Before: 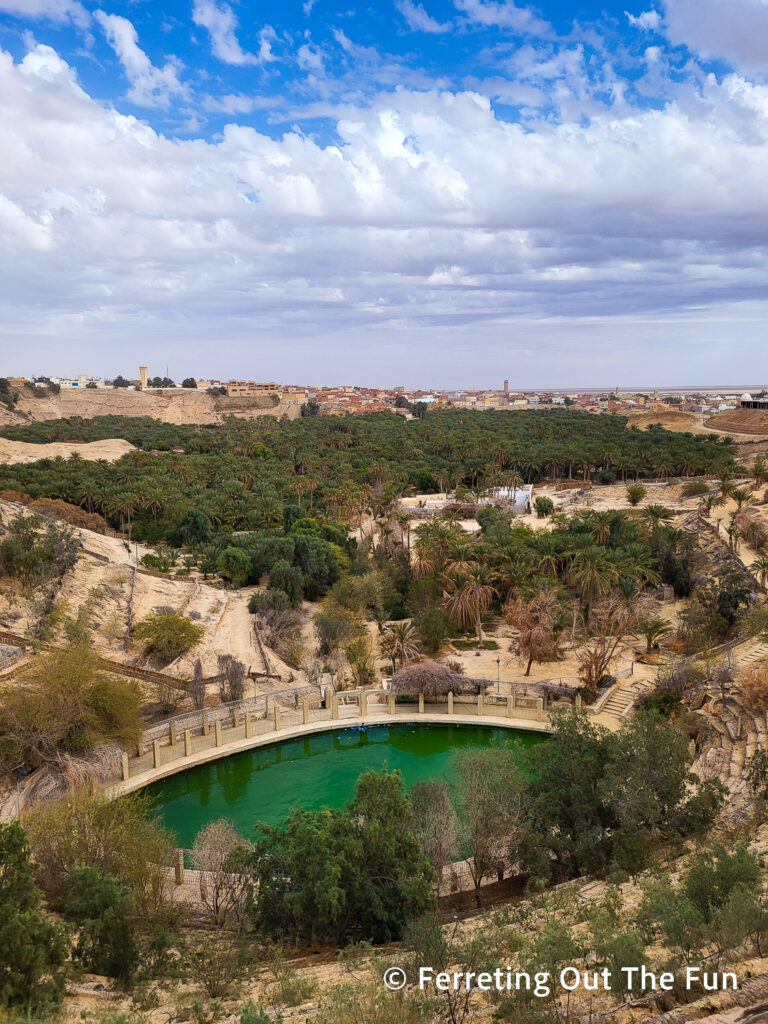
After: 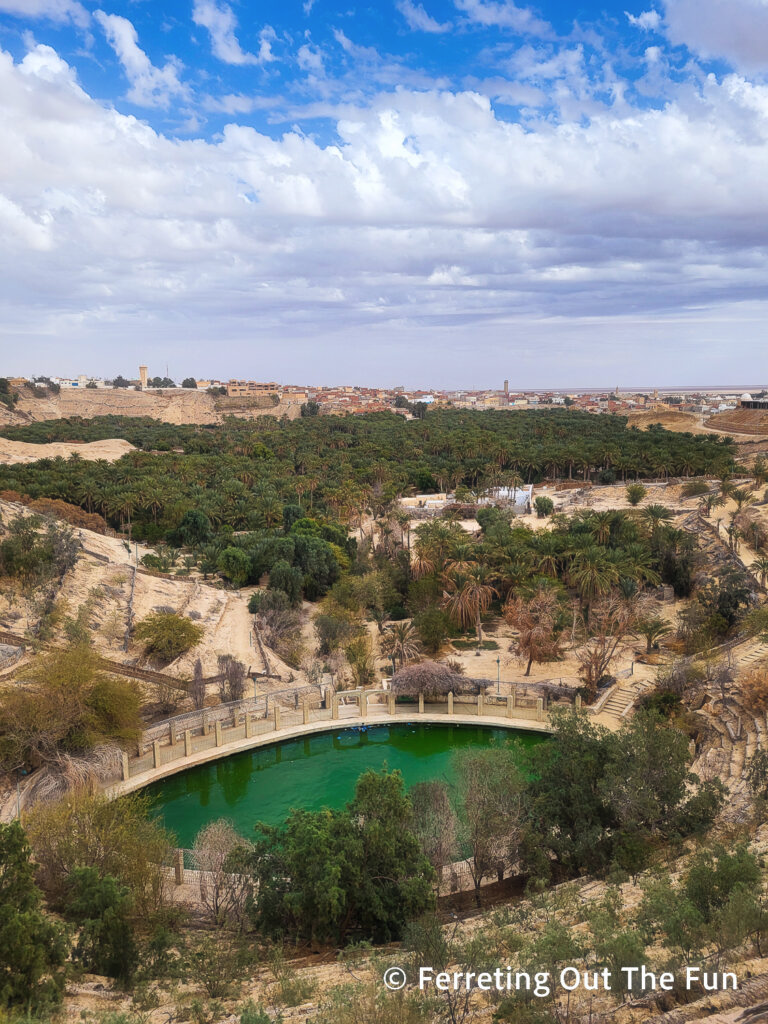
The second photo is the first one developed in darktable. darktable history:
haze removal: strength -0.097, compatibility mode true, adaptive false
